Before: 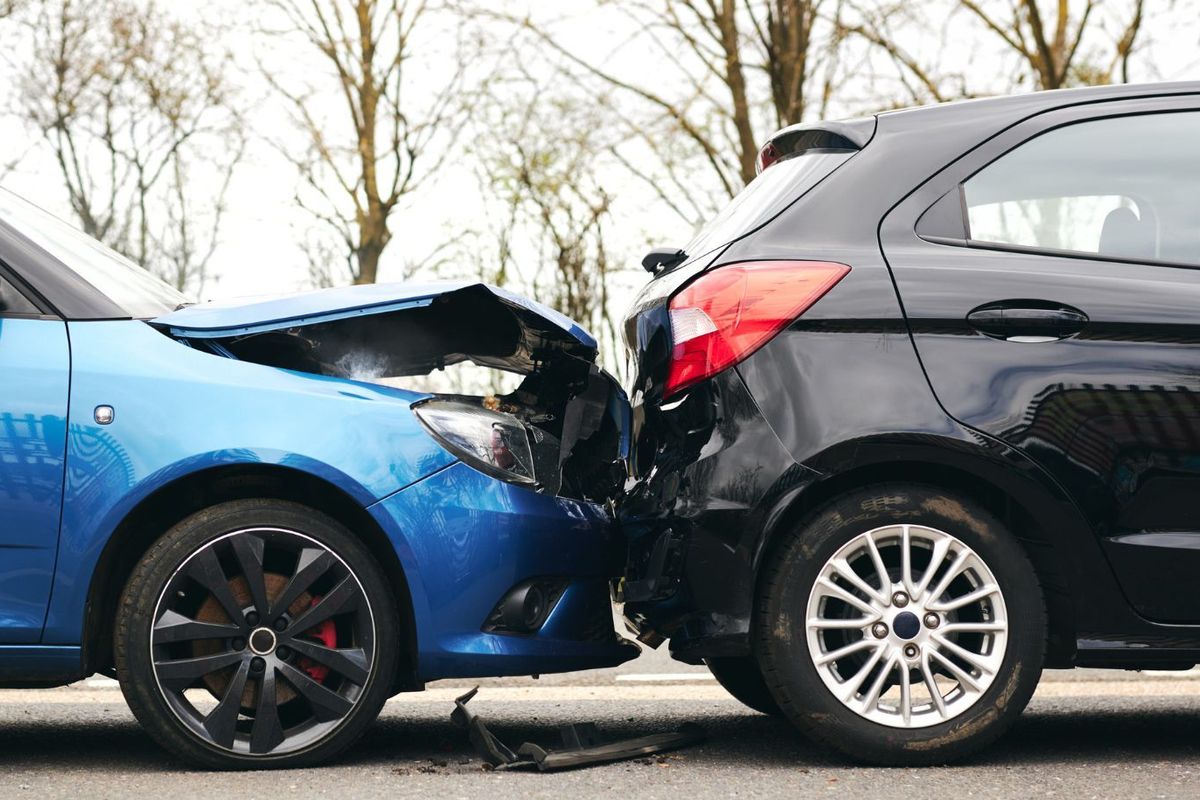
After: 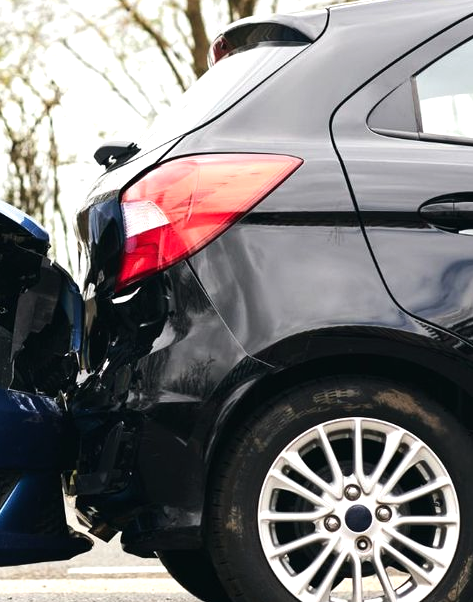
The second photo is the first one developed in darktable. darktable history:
crop: left 45.721%, top 13.393%, right 14.118%, bottom 10.01%
tone equalizer: -8 EV -0.417 EV, -7 EV -0.389 EV, -6 EV -0.333 EV, -5 EV -0.222 EV, -3 EV 0.222 EV, -2 EV 0.333 EV, -1 EV 0.389 EV, +0 EV 0.417 EV, edges refinement/feathering 500, mask exposure compensation -1.57 EV, preserve details no
